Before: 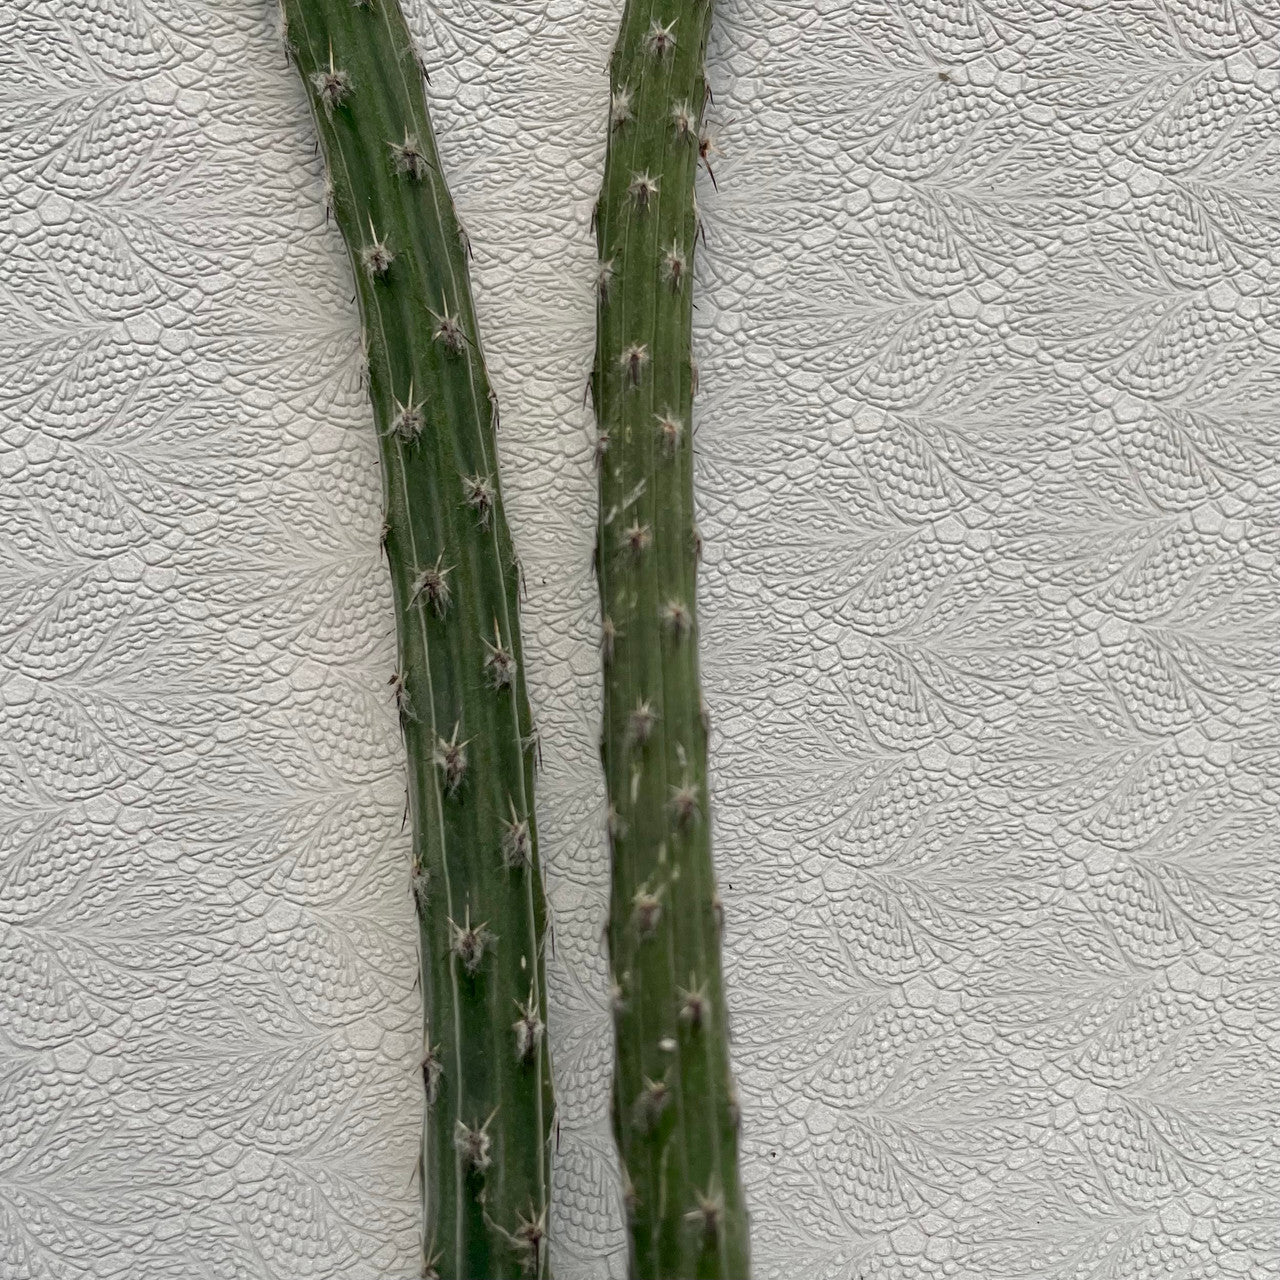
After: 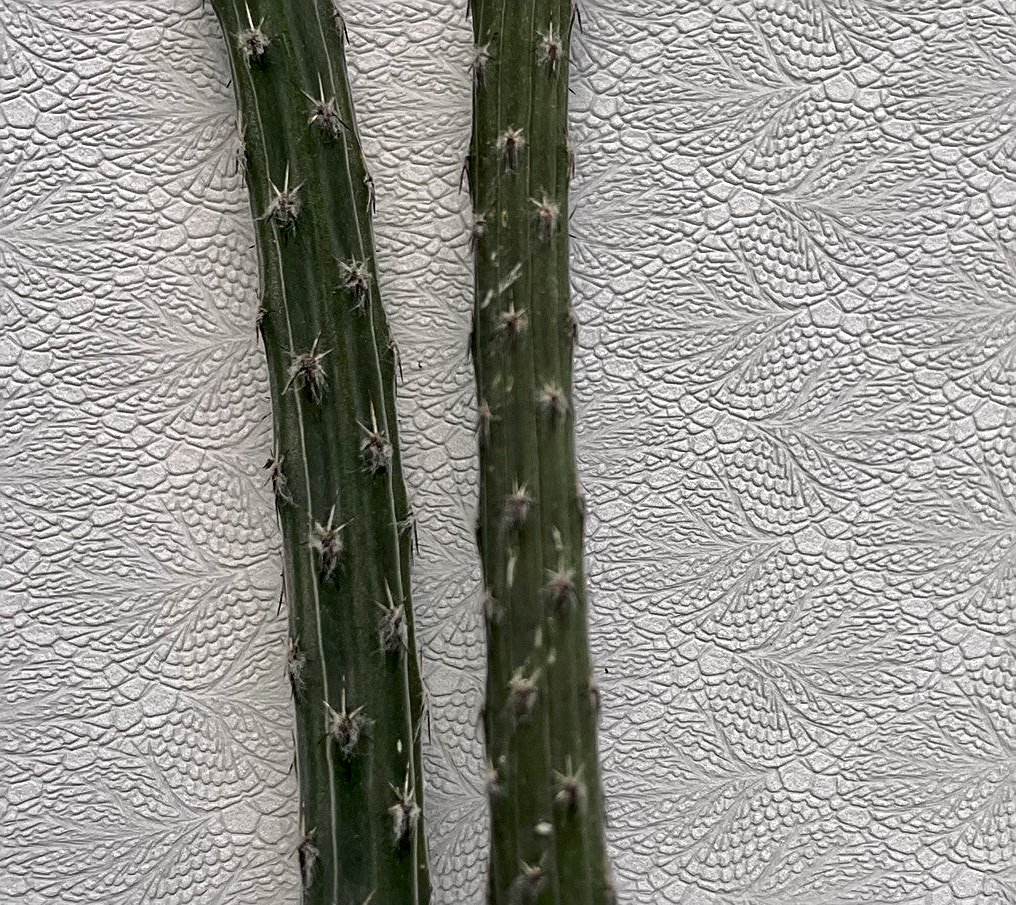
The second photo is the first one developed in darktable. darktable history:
contrast brightness saturation: contrast 0.1, saturation -0.3
local contrast: mode bilateral grid, contrast 20, coarseness 50, detail 140%, midtone range 0.2
white balance: red 1.009, blue 1.027
tone curve: curves: ch0 [(0, 0) (0.003, 0.002) (0.011, 0.009) (0.025, 0.021) (0.044, 0.037) (0.069, 0.058) (0.1, 0.084) (0.136, 0.114) (0.177, 0.149) (0.224, 0.188) (0.277, 0.232) (0.335, 0.281) (0.399, 0.341) (0.468, 0.416) (0.543, 0.496) (0.623, 0.574) (0.709, 0.659) (0.801, 0.754) (0.898, 0.876) (1, 1)], preserve colors none
sharpen: on, module defaults
crop: left 9.712%, top 16.928%, right 10.845%, bottom 12.332%
color balance rgb: perceptual saturation grading › global saturation 30%
